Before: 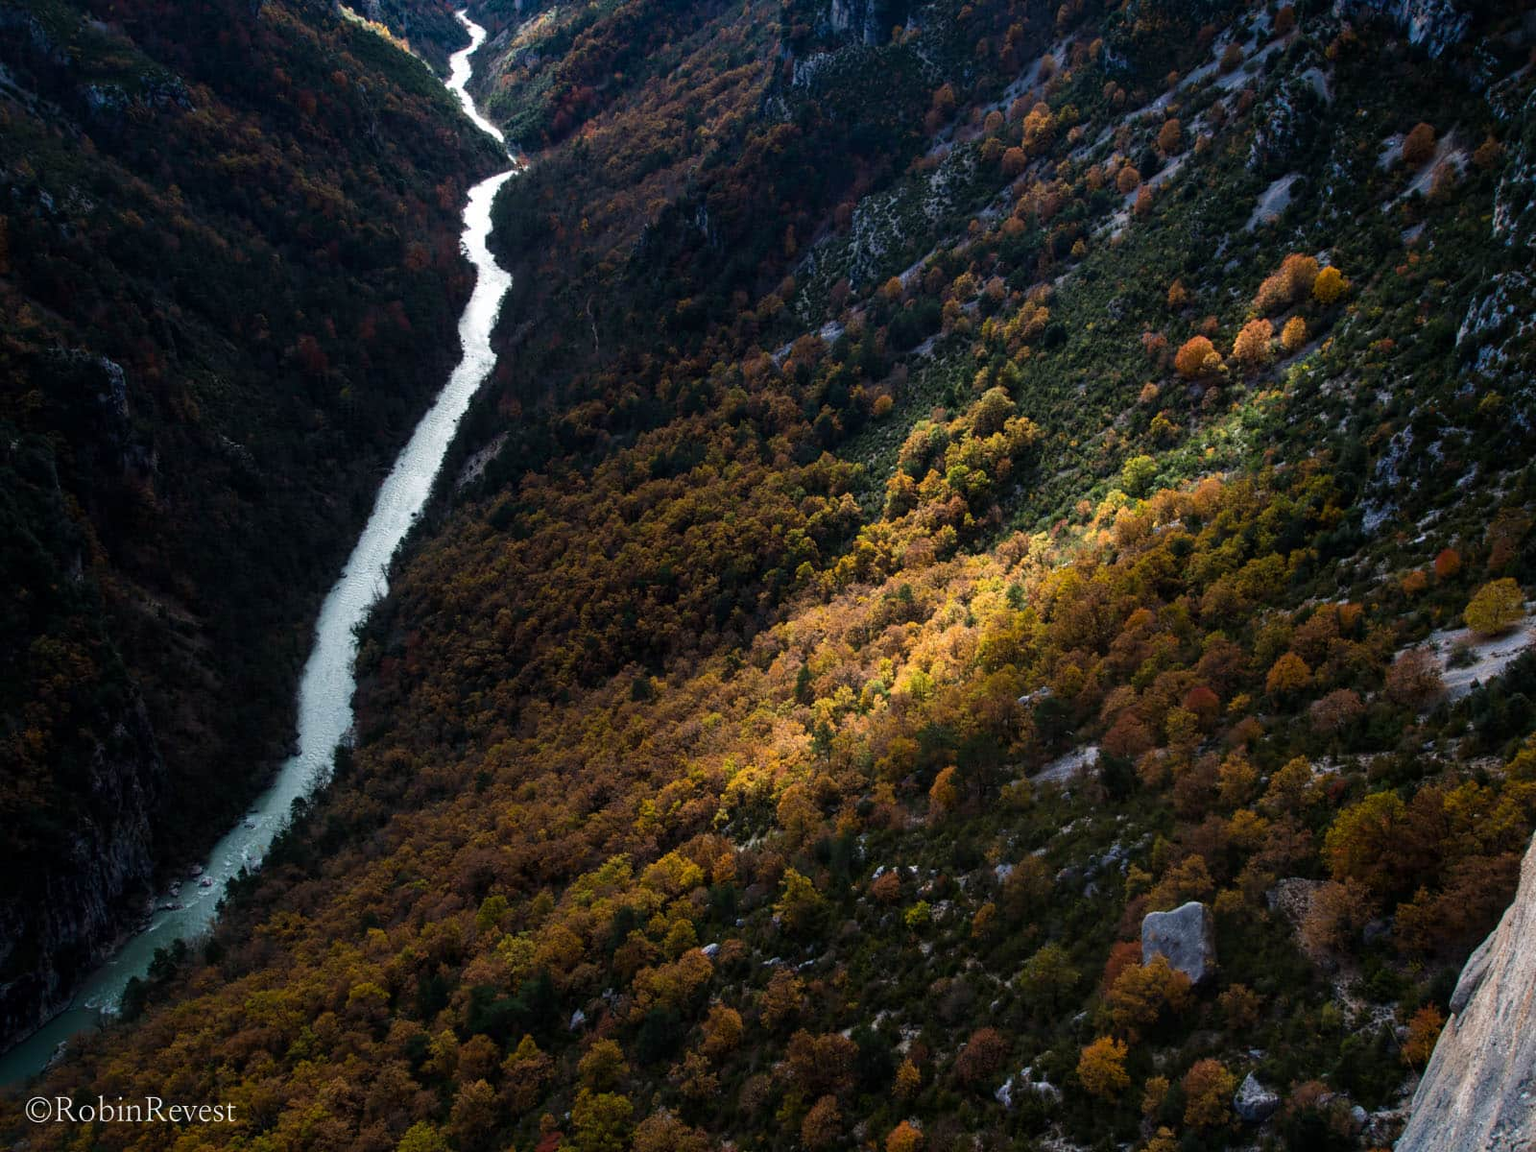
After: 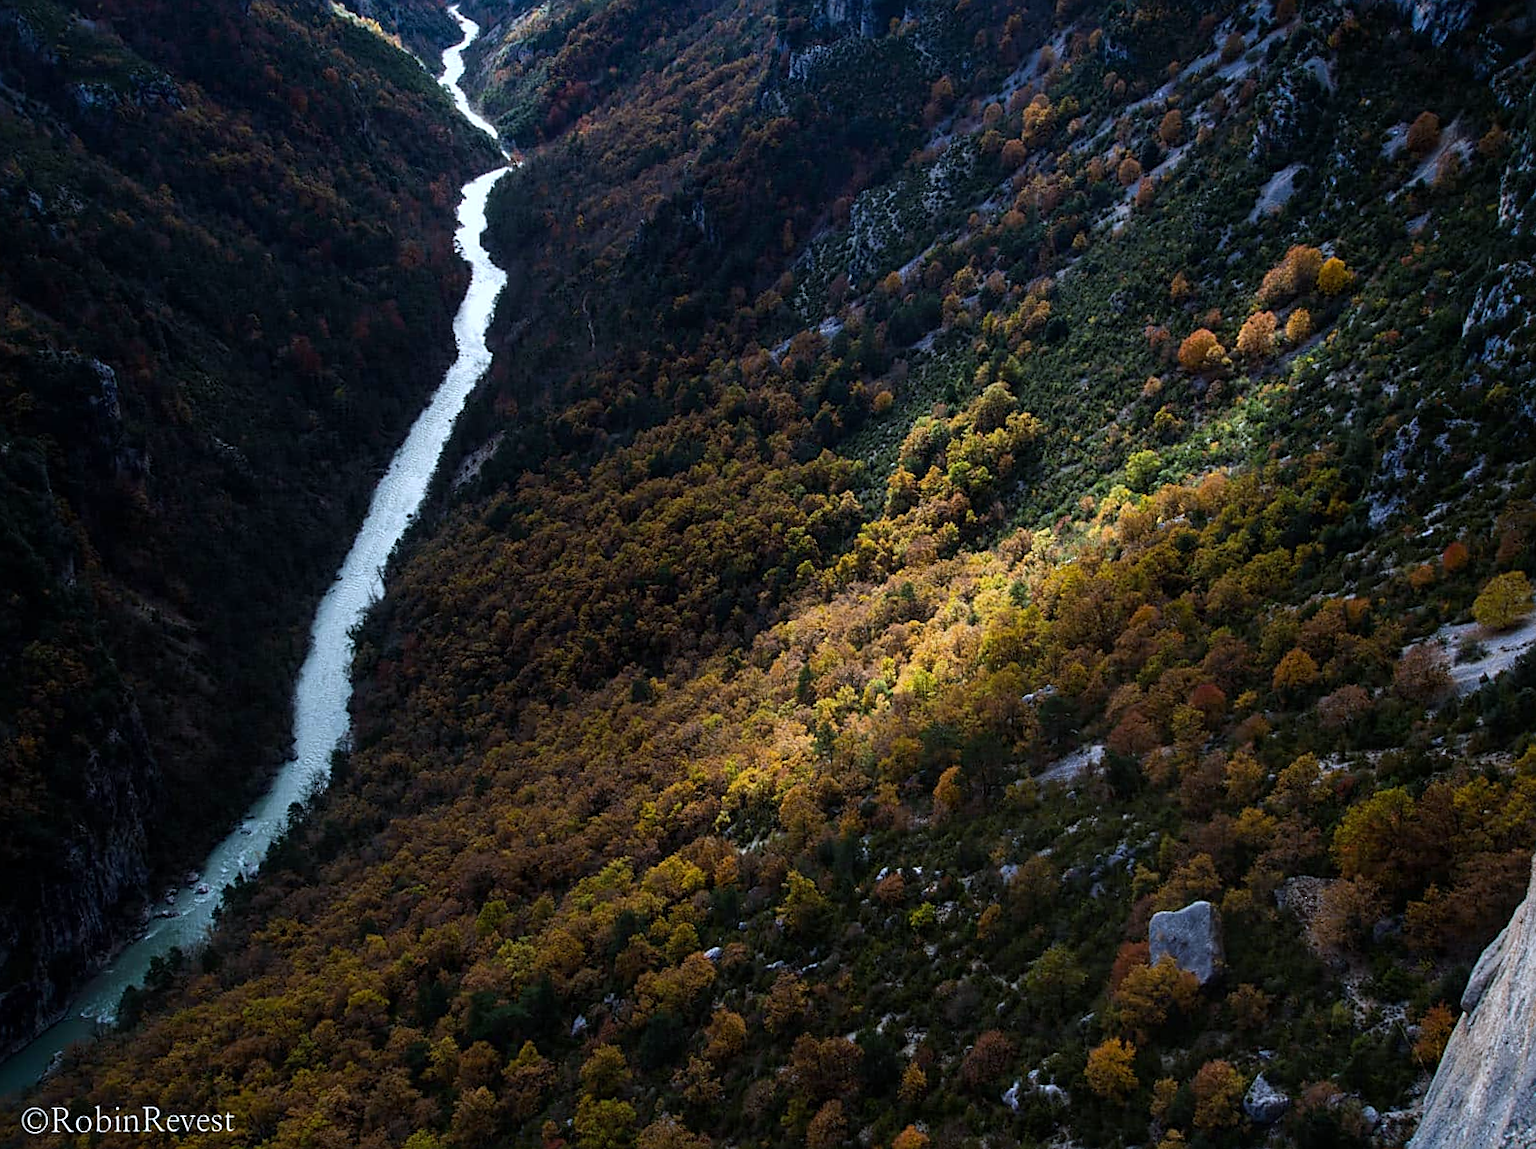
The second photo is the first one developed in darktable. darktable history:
sharpen: on, module defaults
rotate and perspective: rotation -0.45°, automatic cropping original format, crop left 0.008, crop right 0.992, crop top 0.012, crop bottom 0.988
white balance: red 0.924, blue 1.095
